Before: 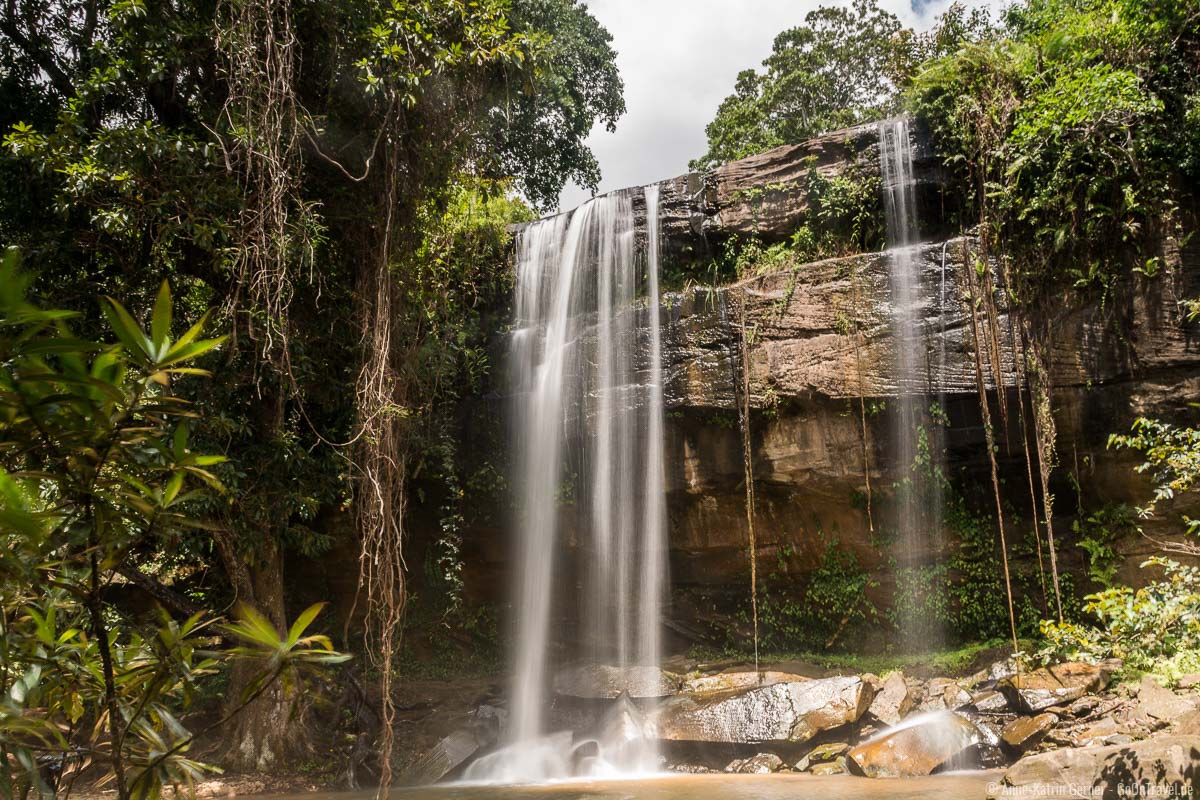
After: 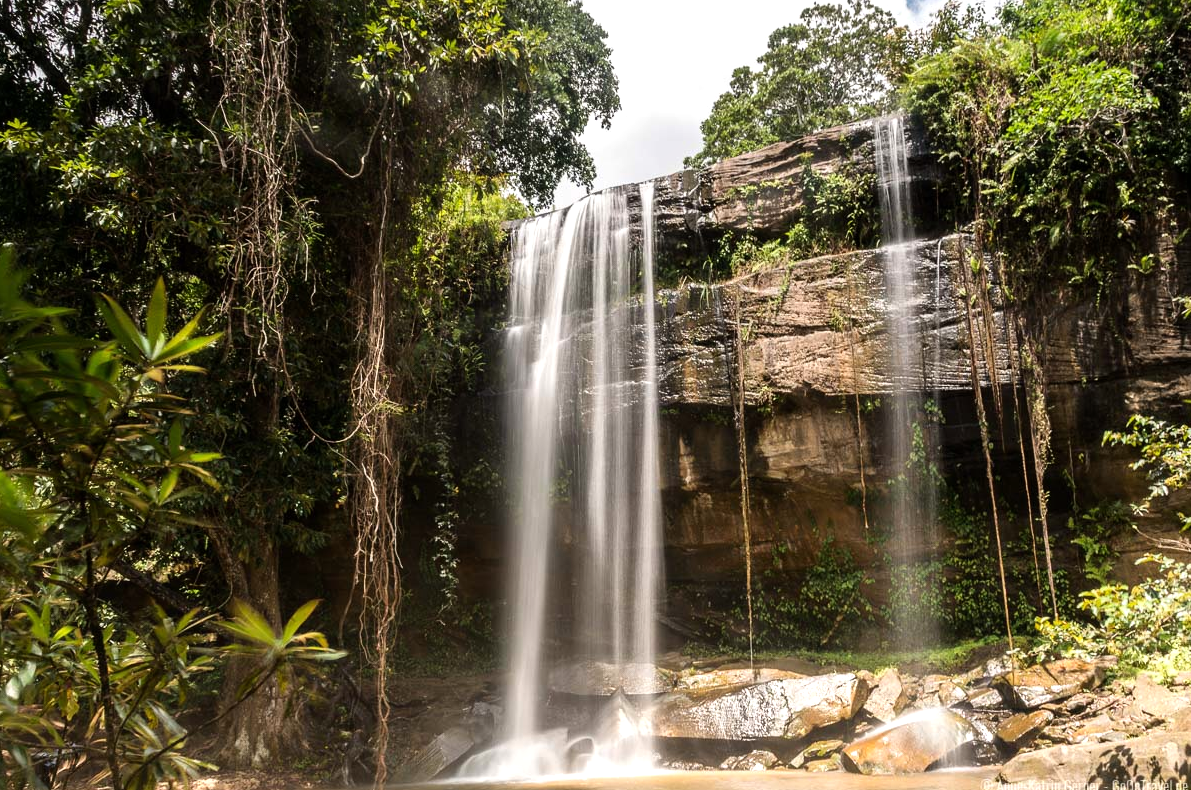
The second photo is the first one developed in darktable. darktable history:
exposure: compensate exposure bias true, compensate highlight preservation false
crop: left 0.441%, top 0.487%, right 0.23%, bottom 0.754%
tone equalizer: -8 EV -0.422 EV, -7 EV -0.387 EV, -6 EV -0.3 EV, -5 EV -0.191 EV, -3 EV 0.251 EV, -2 EV 0.347 EV, -1 EV 0.369 EV, +0 EV 0.413 EV
